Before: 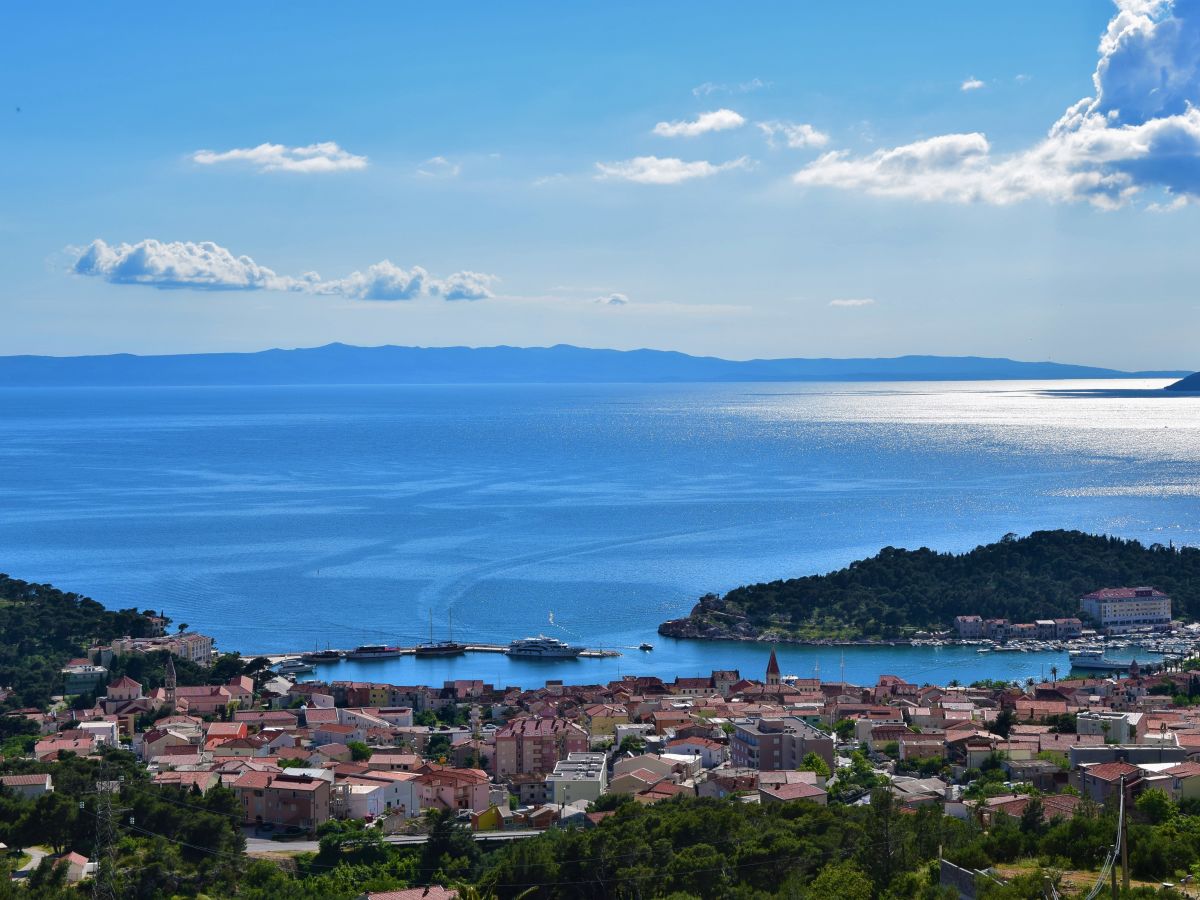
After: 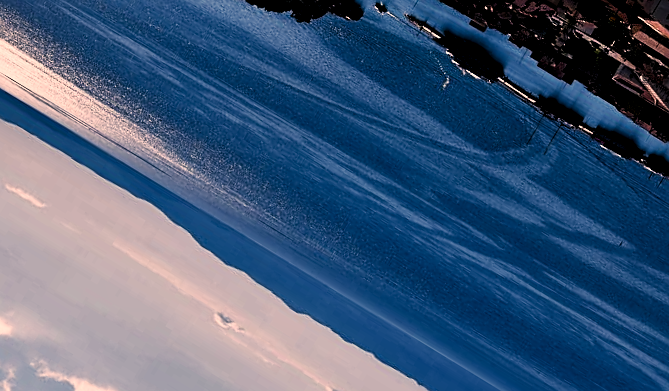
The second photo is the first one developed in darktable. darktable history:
exposure: black level correction 0.005, exposure 0.003 EV, compensate highlight preservation false
sharpen: on, module defaults
base curve: curves: ch0 [(0, 0) (0.688, 0.865) (1, 1)], preserve colors none
crop and rotate: angle 148.56°, left 9.195%, top 15.576%, right 4.422%, bottom 17.059%
color correction: highlights a* 20.8, highlights b* 19.54
local contrast: mode bilateral grid, contrast 19, coarseness 50, detail 119%, midtone range 0.2
contrast brightness saturation: contrast 0.093, brightness -0.603, saturation 0.172
levels: levels [0.116, 0.574, 1]
